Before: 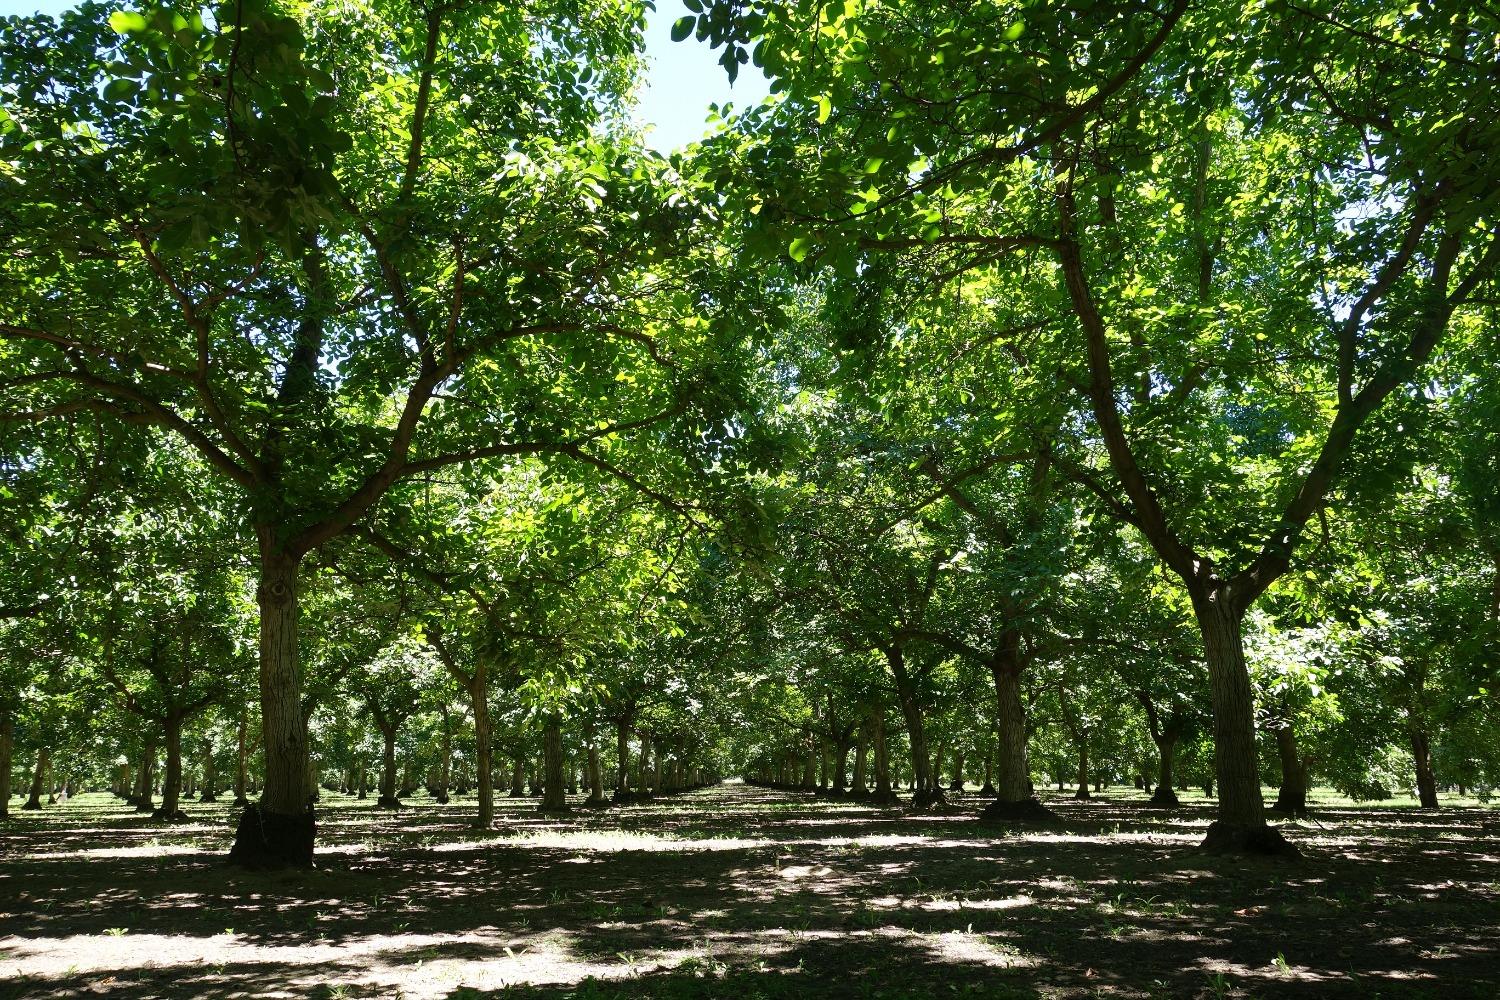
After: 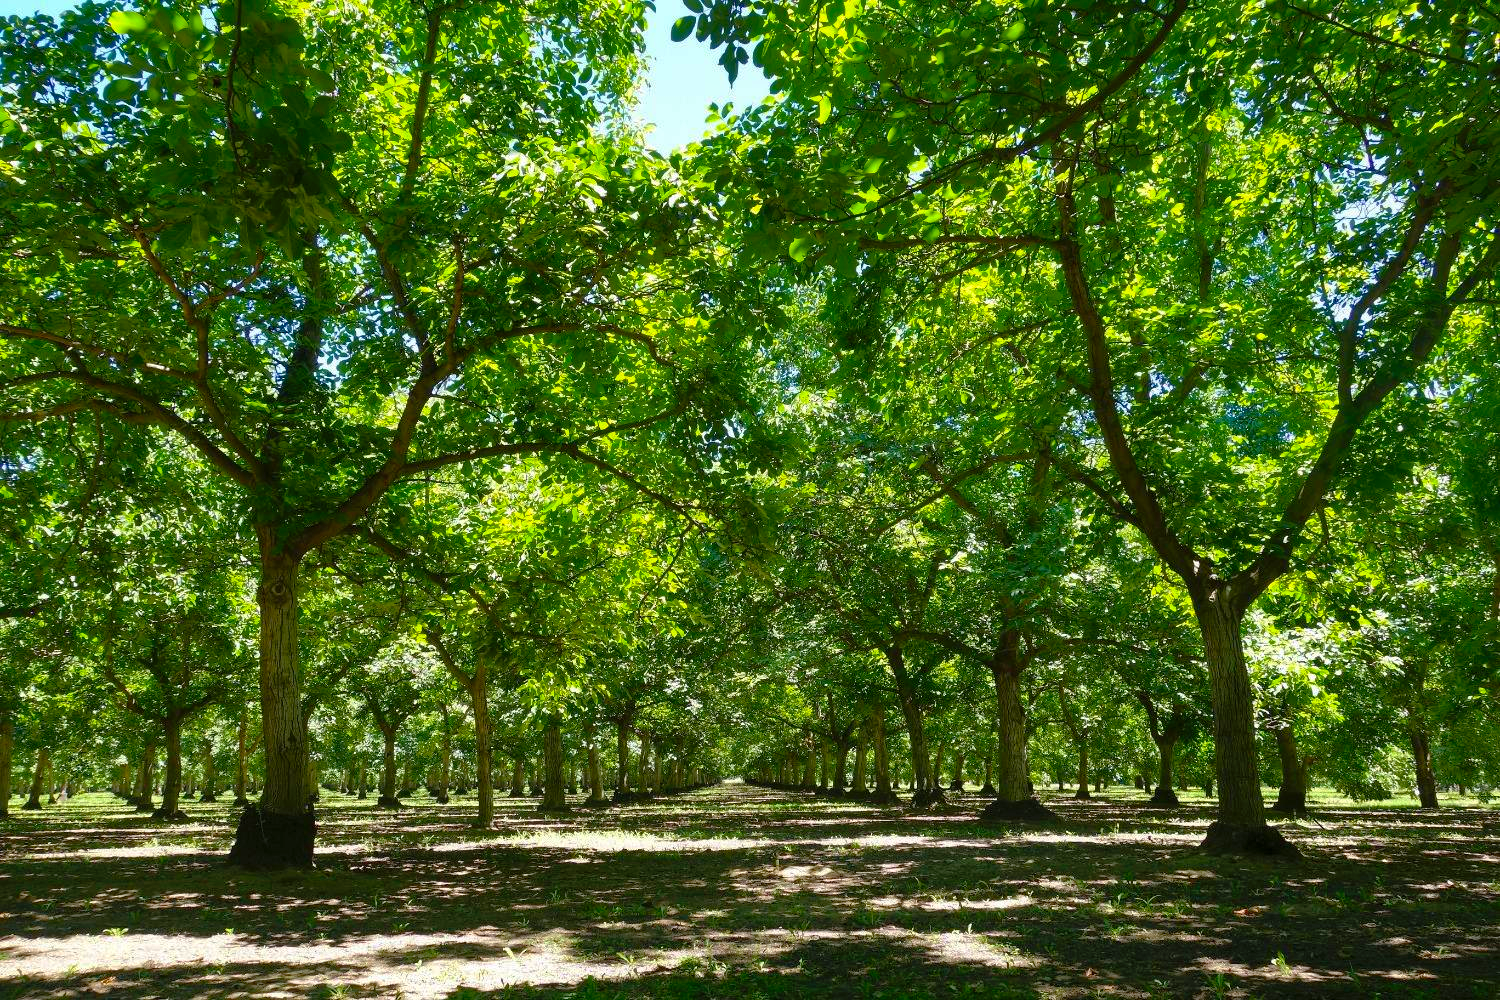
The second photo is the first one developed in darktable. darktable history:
velvia: strength 32%, mid-tones bias 0.2
shadows and highlights: on, module defaults
